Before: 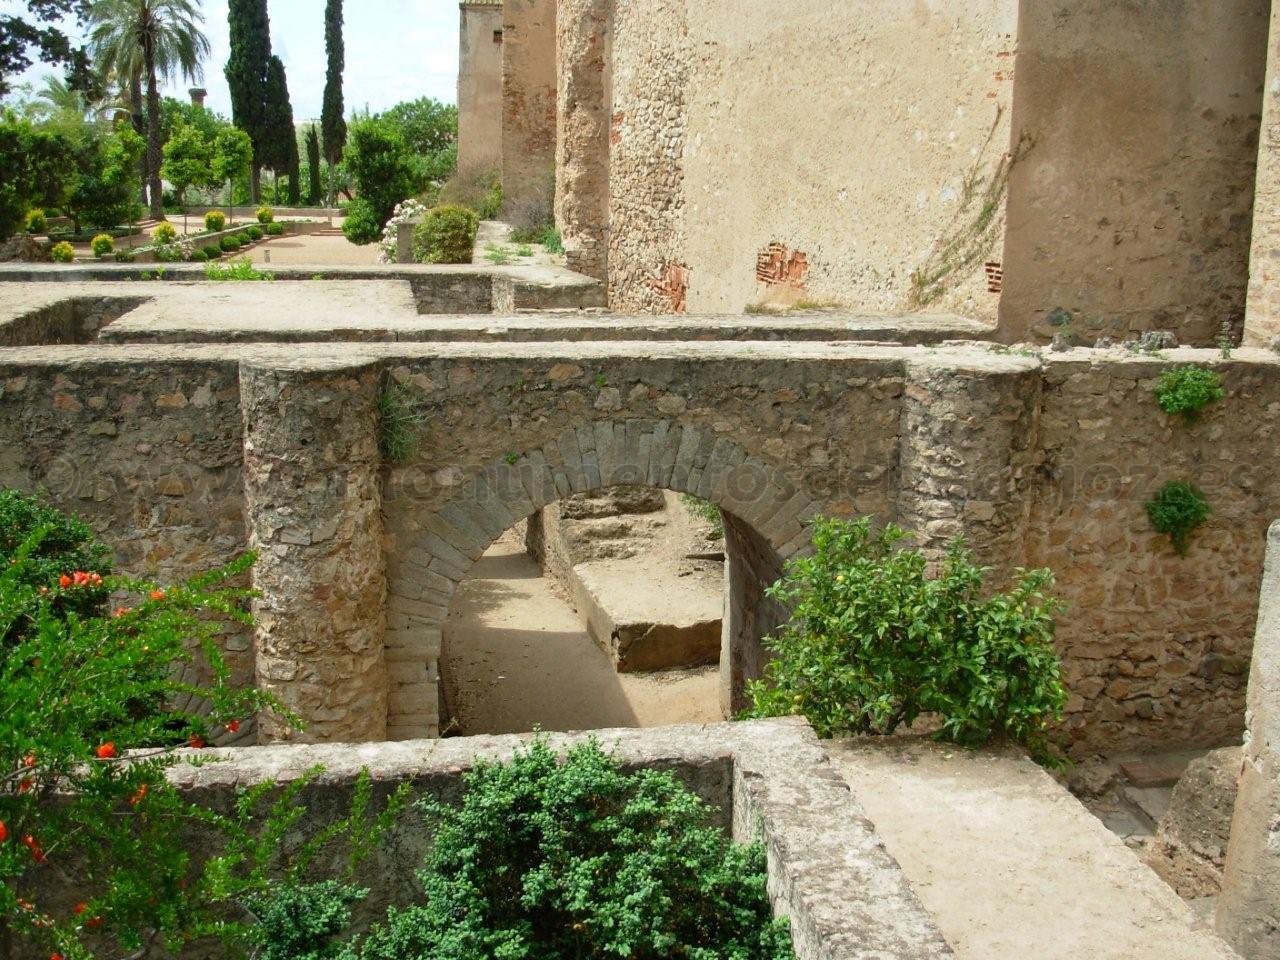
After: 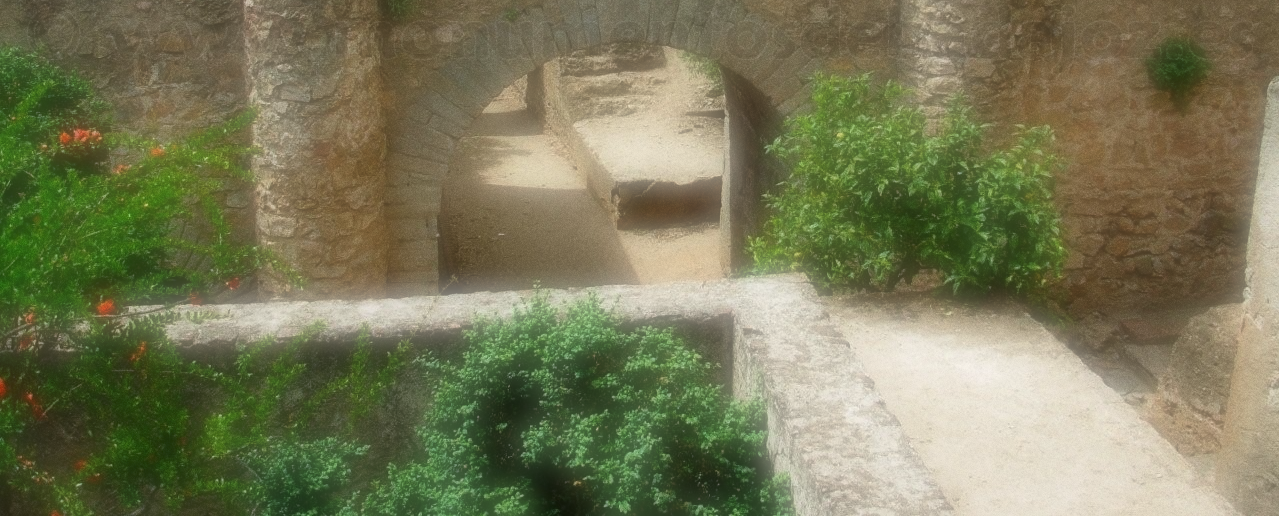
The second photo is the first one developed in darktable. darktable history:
crop and rotate: top 46.237%
soften: on, module defaults
grain: coarseness 0.09 ISO, strength 40%
